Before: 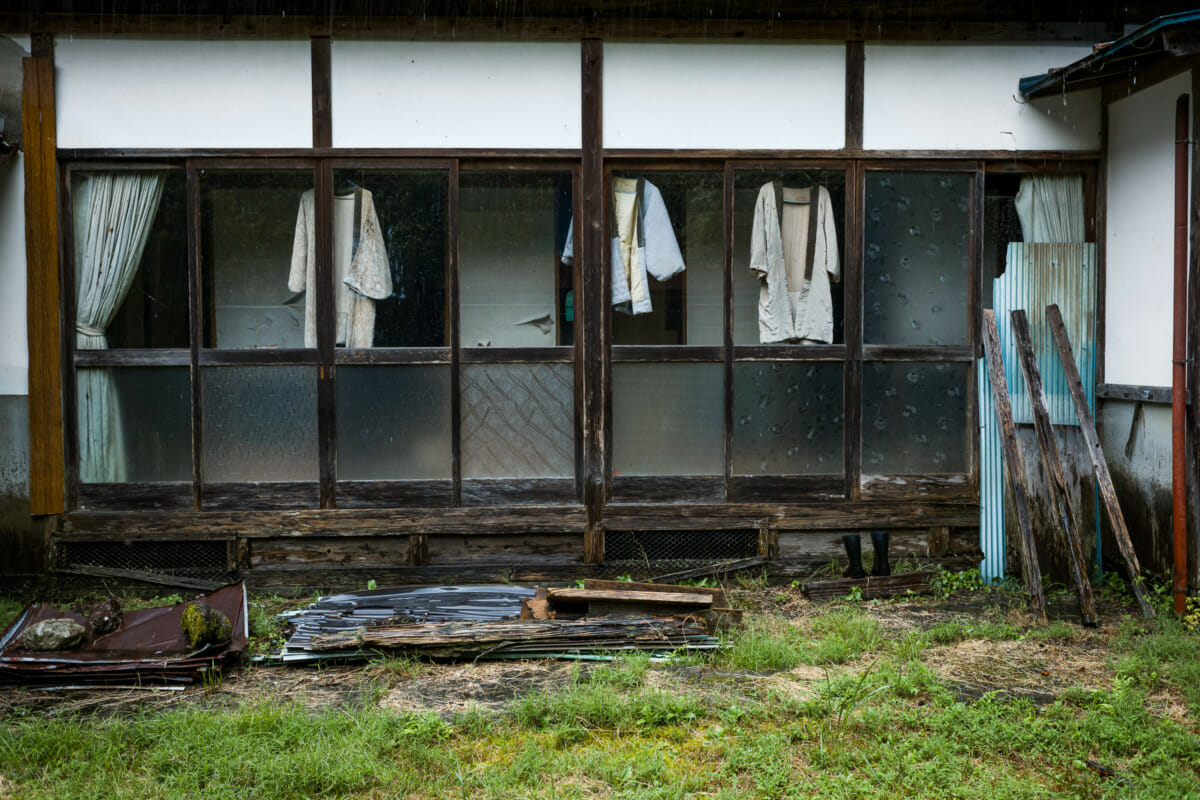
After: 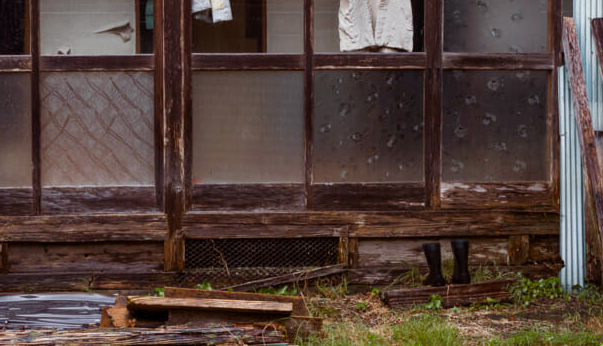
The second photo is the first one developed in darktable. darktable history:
rgb levels: mode RGB, independent channels, levels [[0, 0.474, 1], [0, 0.5, 1], [0, 0.5, 1]]
crop: left 35.03%, top 36.625%, right 14.663%, bottom 20.057%
color zones: curves: ch0 [(0, 0.48) (0.209, 0.398) (0.305, 0.332) (0.429, 0.493) (0.571, 0.5) (0.714, 0.5) (0.857, 0.5) (1, 0.48)]; ch1 [(0, 0.633) (0.143, 0.586) (0.286, 0.489) (0.429, 0.448) (0.571, 0.31) (0.714, 0.335) (0.857, 0.492) (1, 0.633)]; ch2 [(0, 0.448) (0.143, 0.498) (0.286, 0.5) (0.429, 0.5) (0.571, 0.5) (0.714, 0.5) (0.857, 0.5) (1, 0.448)]
